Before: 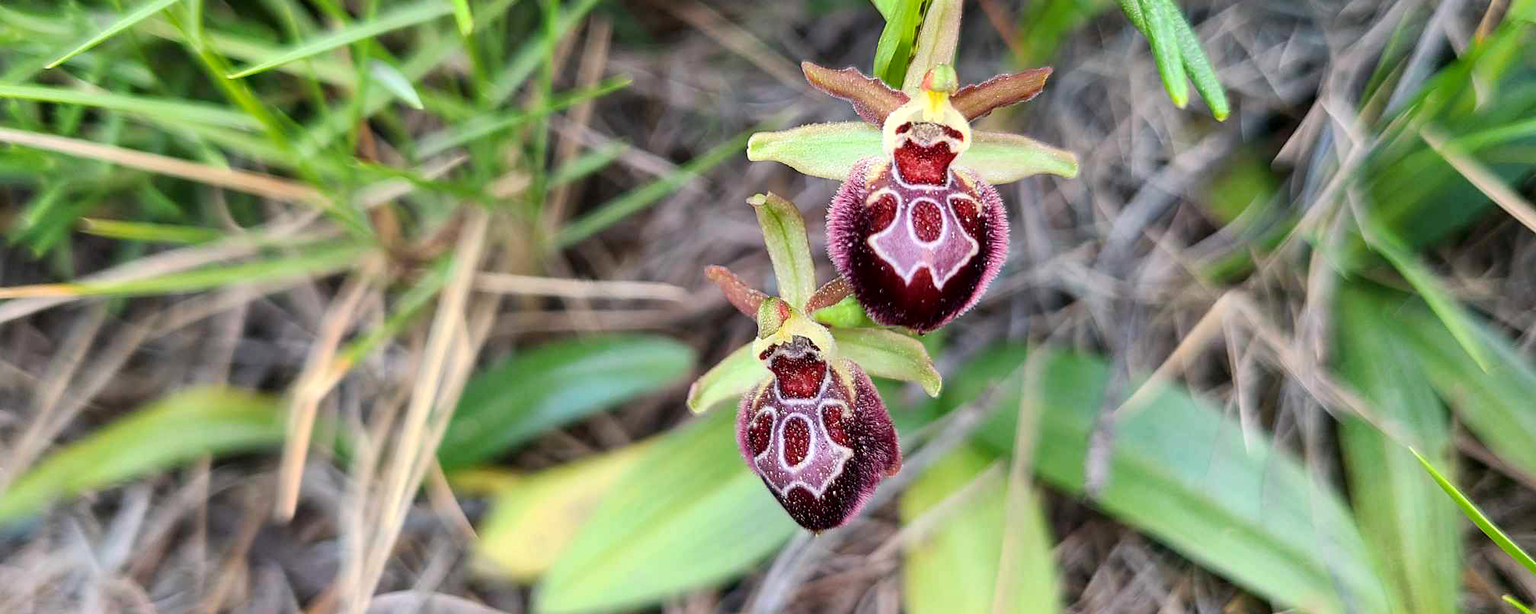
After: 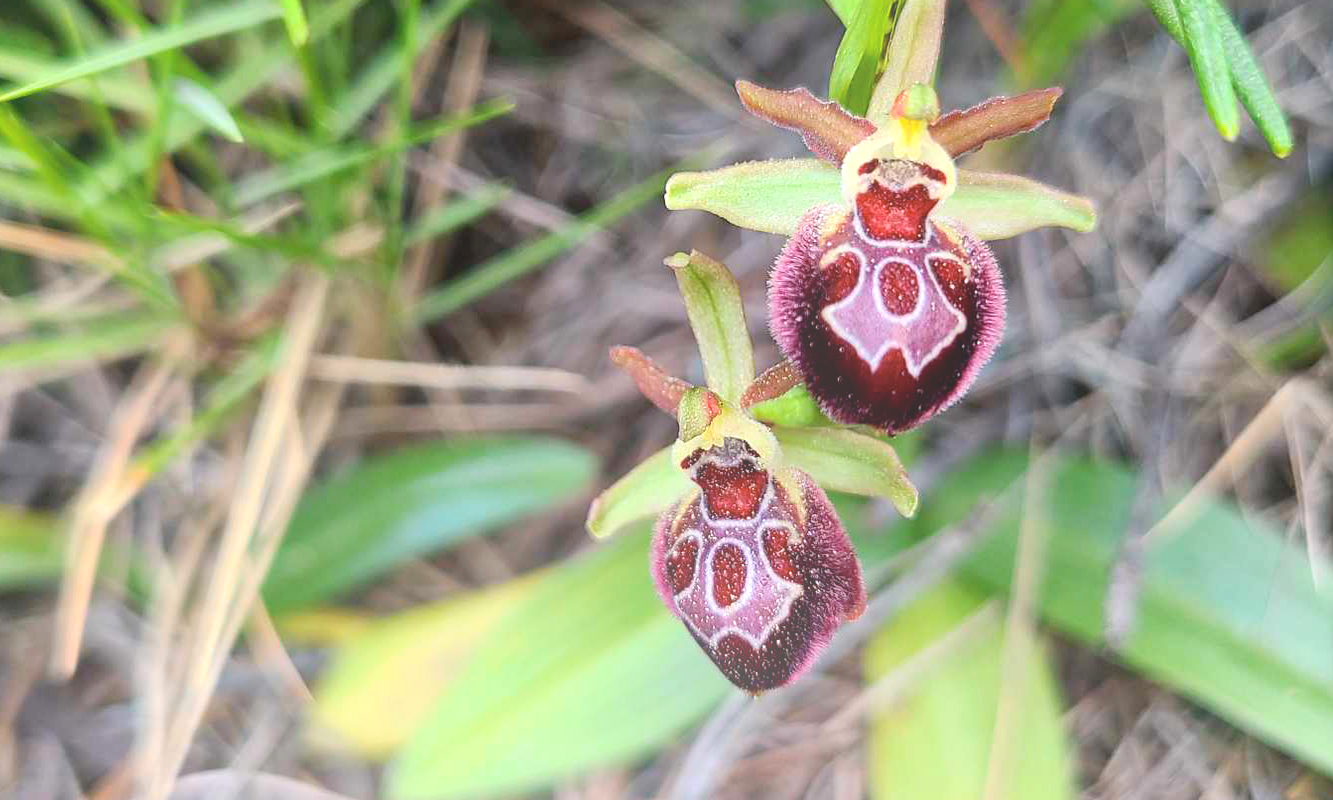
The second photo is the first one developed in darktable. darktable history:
crop: left 15.419%, right 17.914%
bloom: size 38%, threshold 95%, strength 30%
